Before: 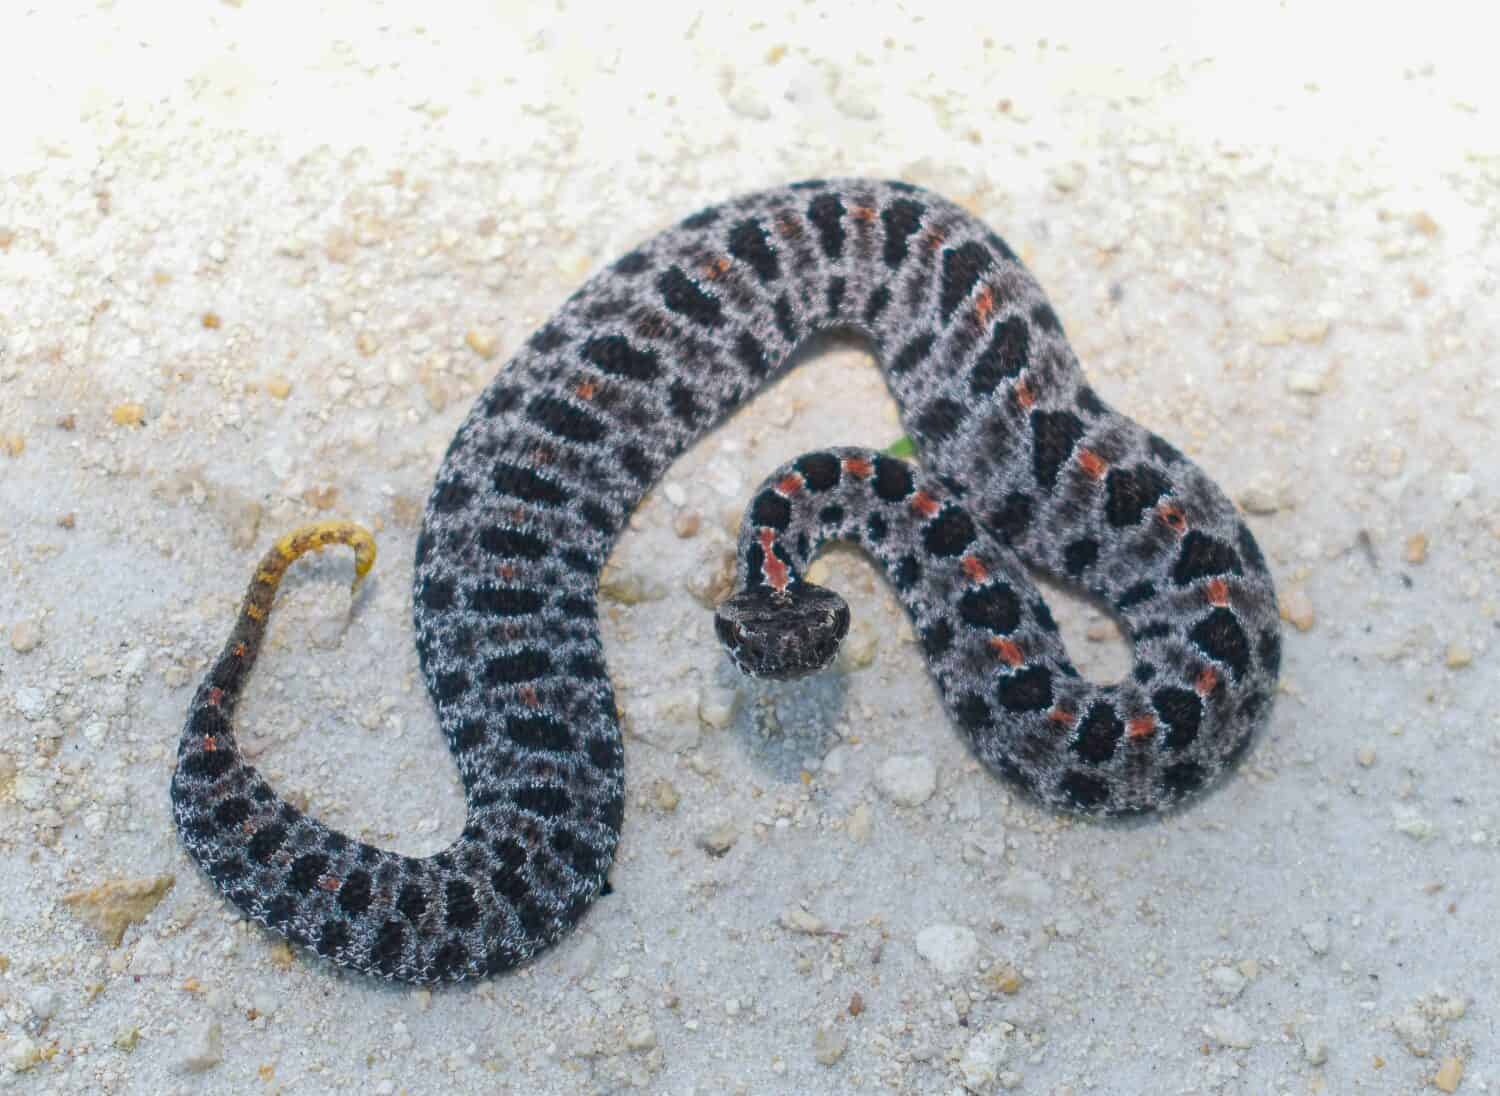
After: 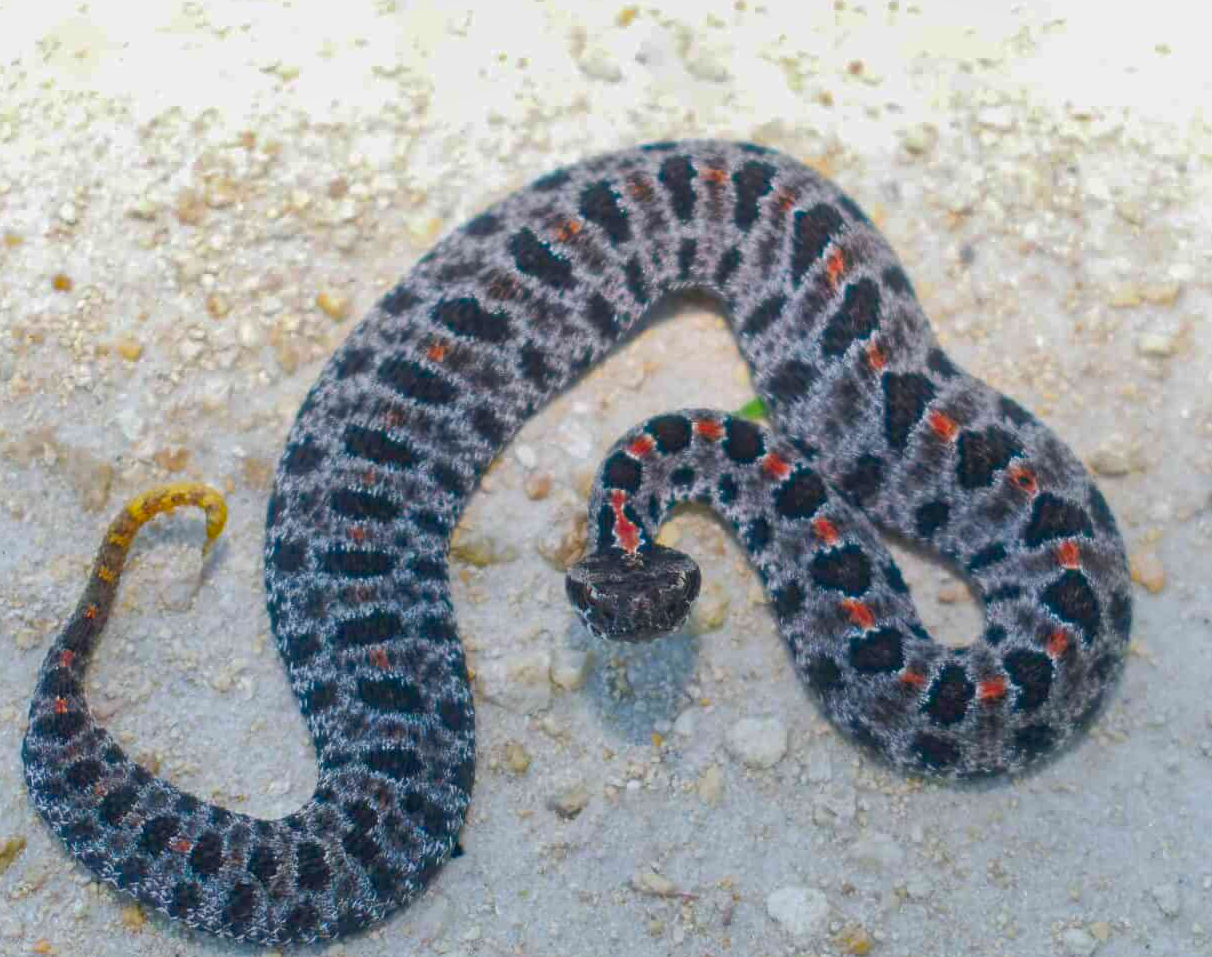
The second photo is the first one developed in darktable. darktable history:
crop: left 9.979%, top 3.481%, right 9.18%, bottom 9.197%
color balance rgb: perceptual saturation grading › global saturation 2.144%, perceptual saturation grading › highlights -2.407%, perceptual saturation grading › mid-tones 3.327%, perceptual saturation grading › shadows 9.065%
contrast brightness saturation: brightness -0.025, saturation 0.339
shadows and highlights: on, module defaults
